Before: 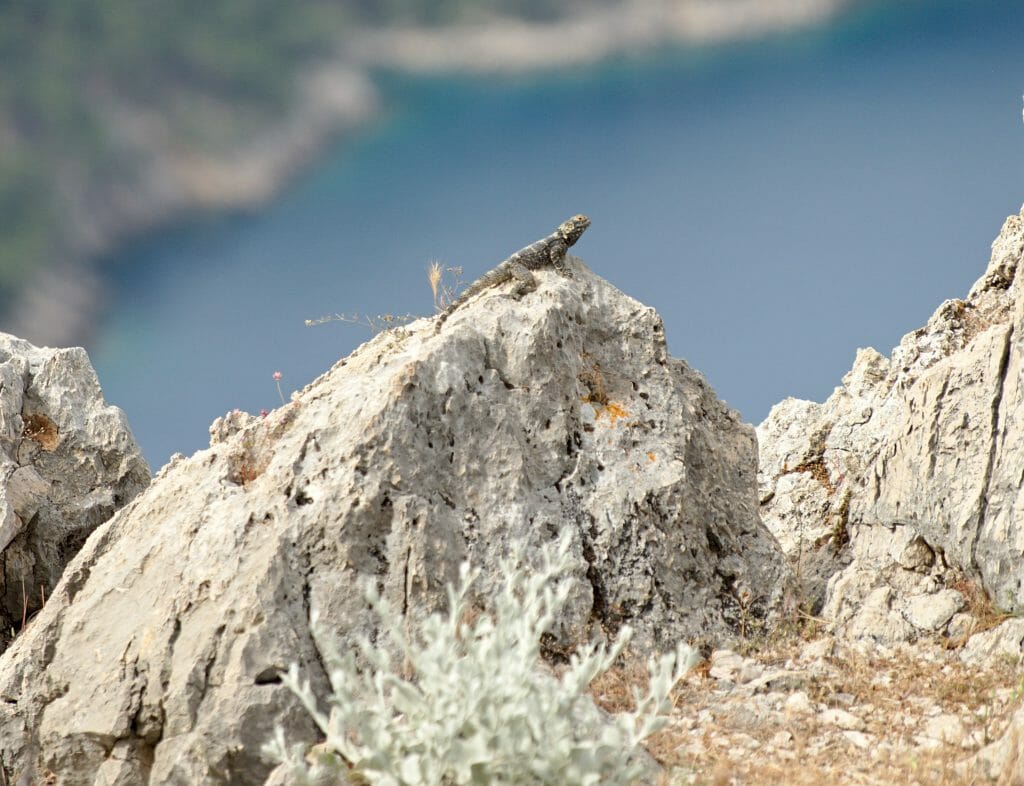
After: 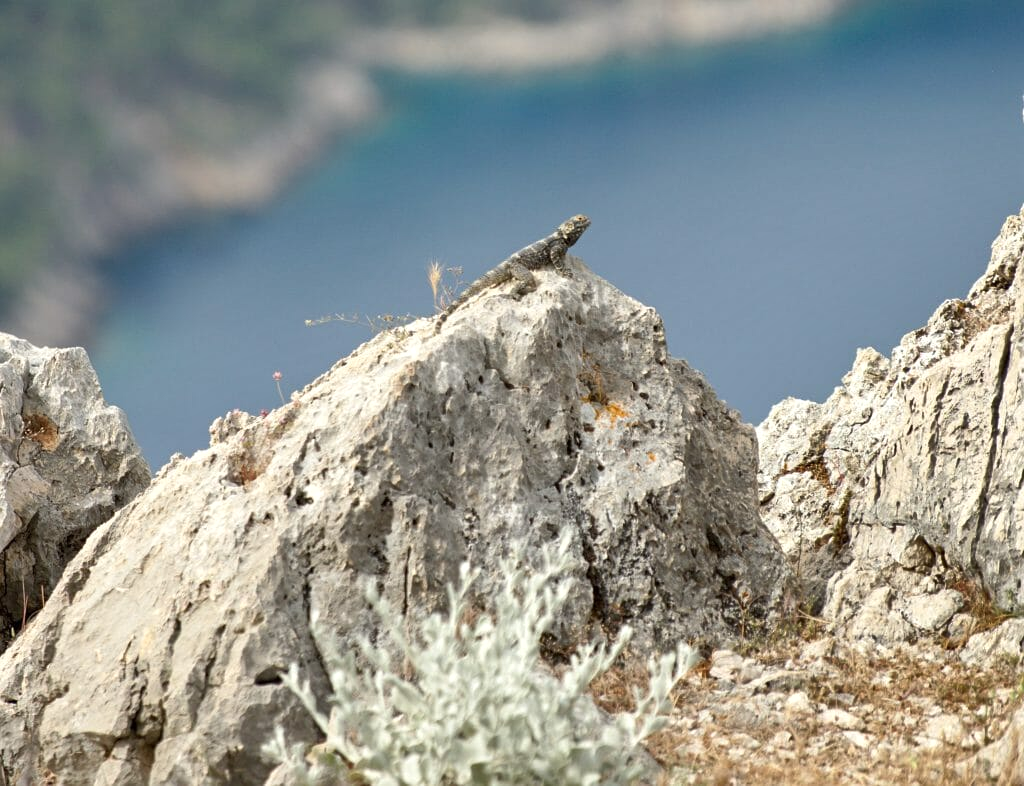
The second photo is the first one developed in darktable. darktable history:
shadows and highlights: radius 168.5, shadows 26.38, white point adjustment 2.98, highlights -68.76, soften with gaussian
